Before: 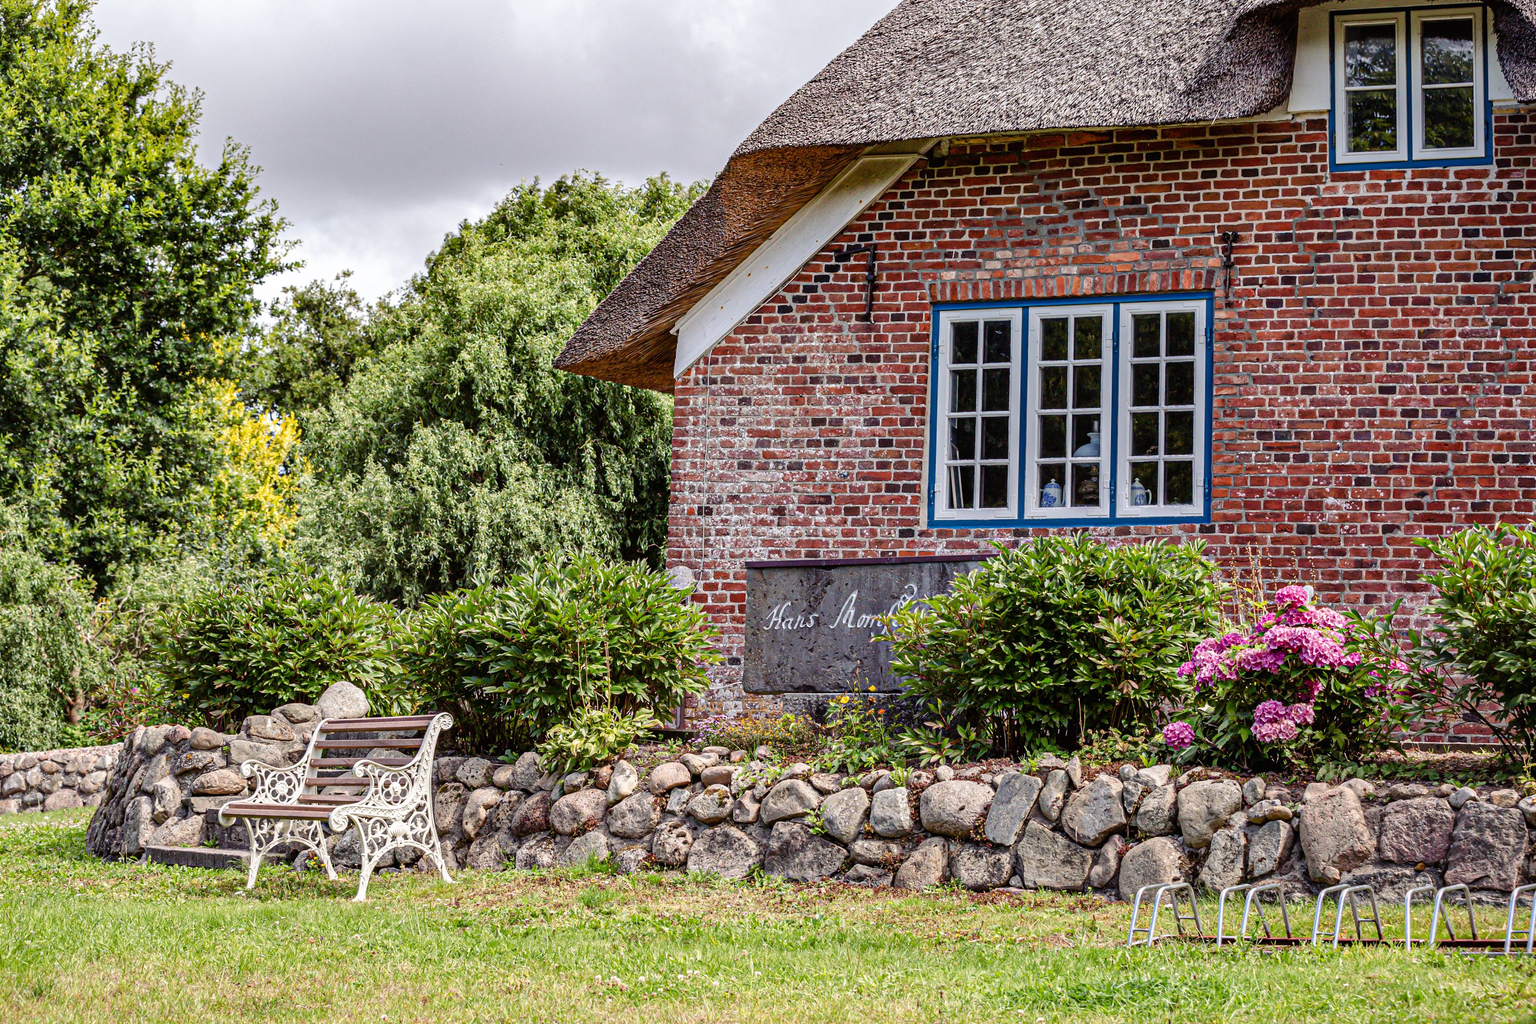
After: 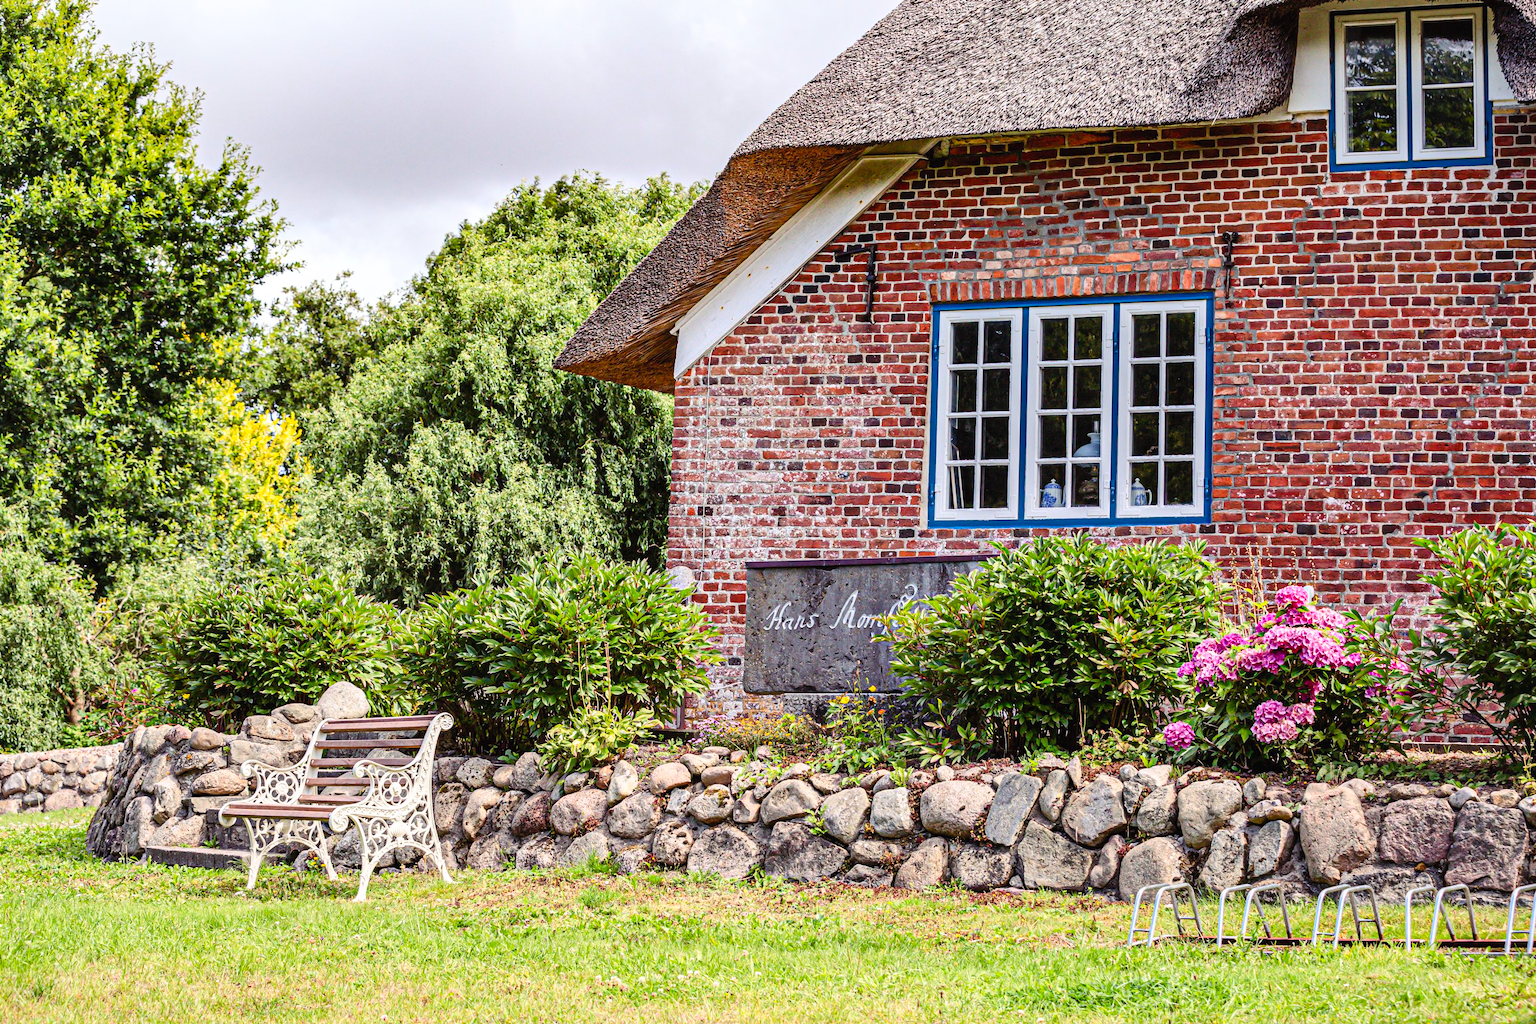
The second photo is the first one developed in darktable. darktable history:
contrast brightness saturation: contrast 0.202, brightness 0.168, saturation 0.228
